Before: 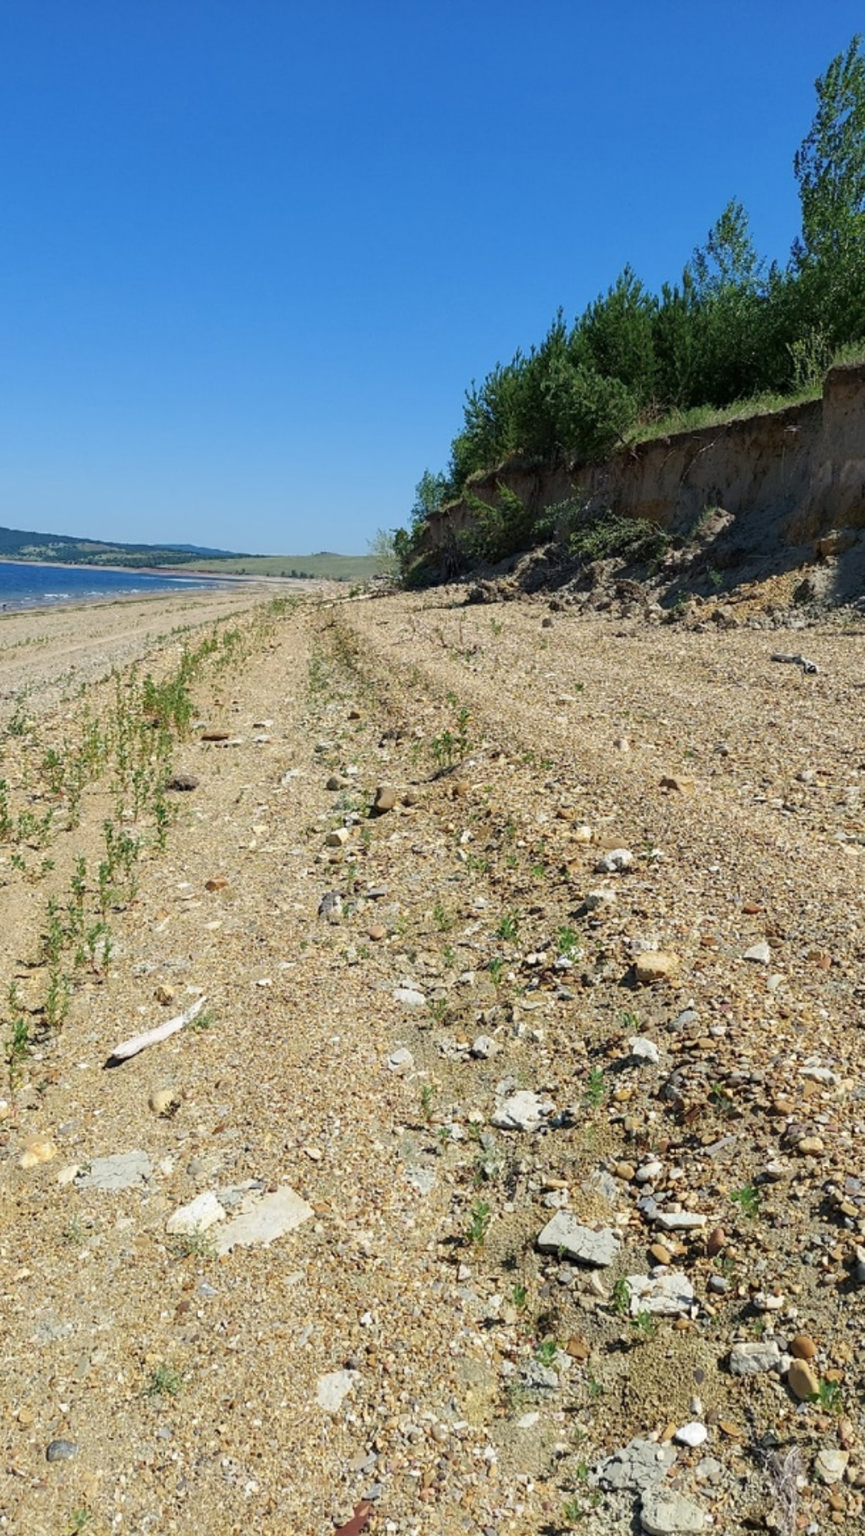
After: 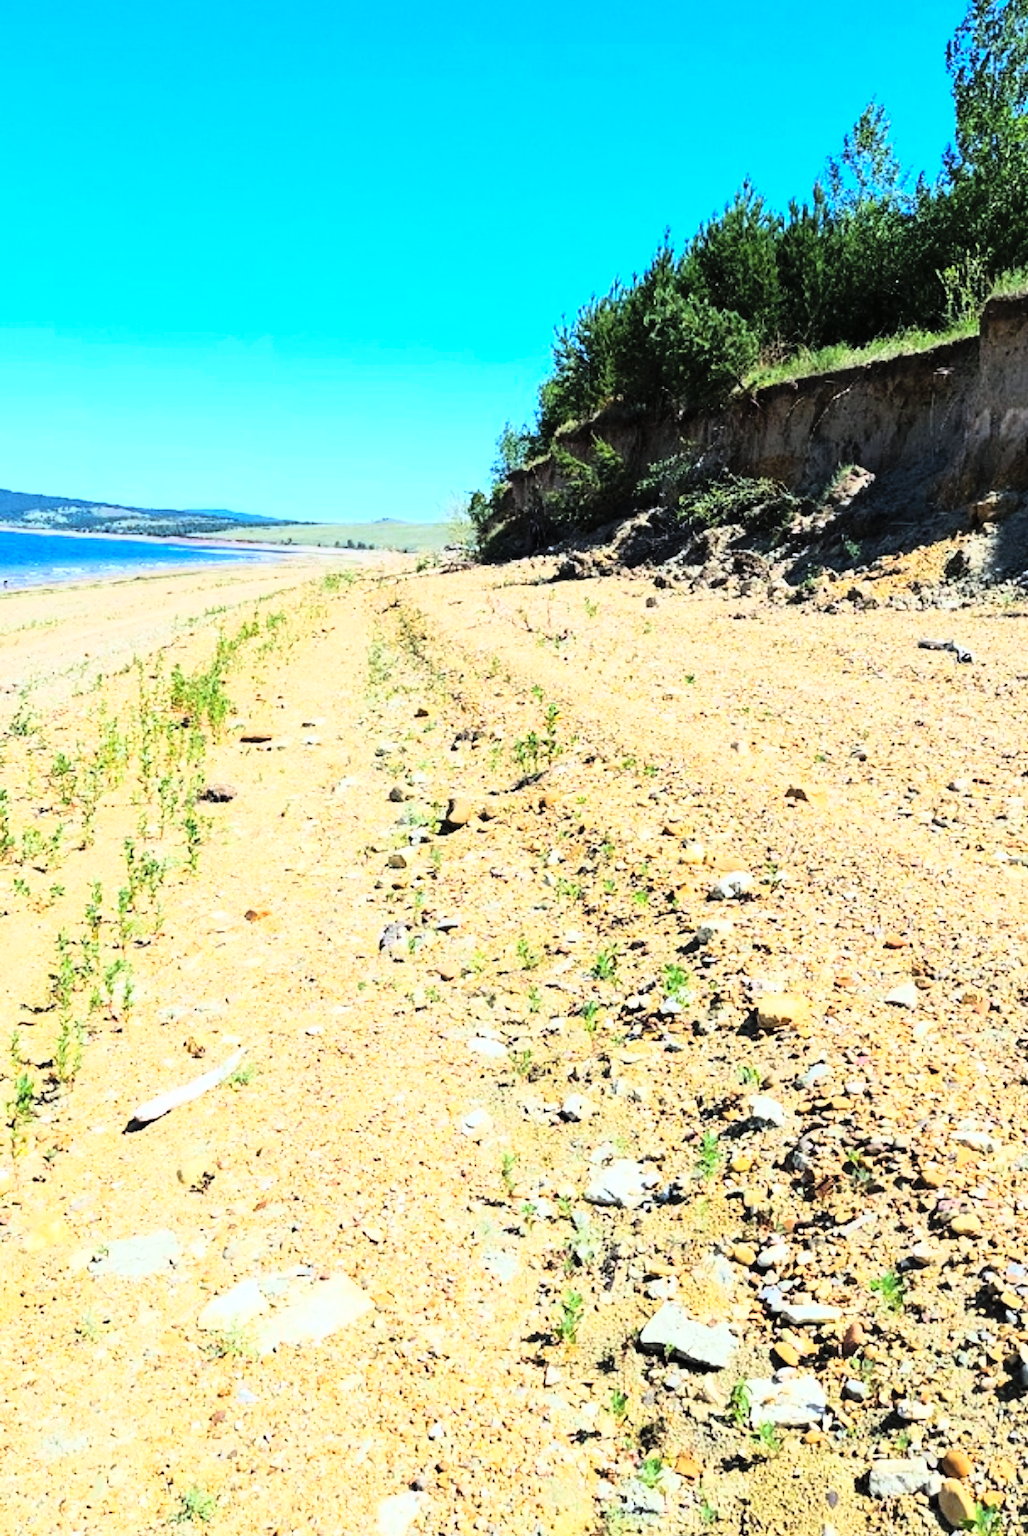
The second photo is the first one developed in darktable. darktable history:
crop: top 7.625%, bottom 8.027%
contrast brightness saturation: contrast 0.07, brightness 0.18, saturation 0.4
rgb curve: curves: ch0 [(0, 0) (0.21, 0.15) (0.24, 0.21) (0.5, 0.75) (0.75, 0.96) (0.89, 0.99) (1, 1)]; ch1 [(0, 0.02) (0.21, 0.13) (0.25, 0.2) (0.5, 0.67) (0.75, 0.9) (0.89, 0.97) (1, 1)]; ch2 [(0, 0.02) (0.21, 0.13) (0.25, 0.2) (0.5, 0.67) (0.75, 0.9) (0.89, 0.97) (1, 1)], compensate middle gray true
white balance: red 0.976, blue 1.04
